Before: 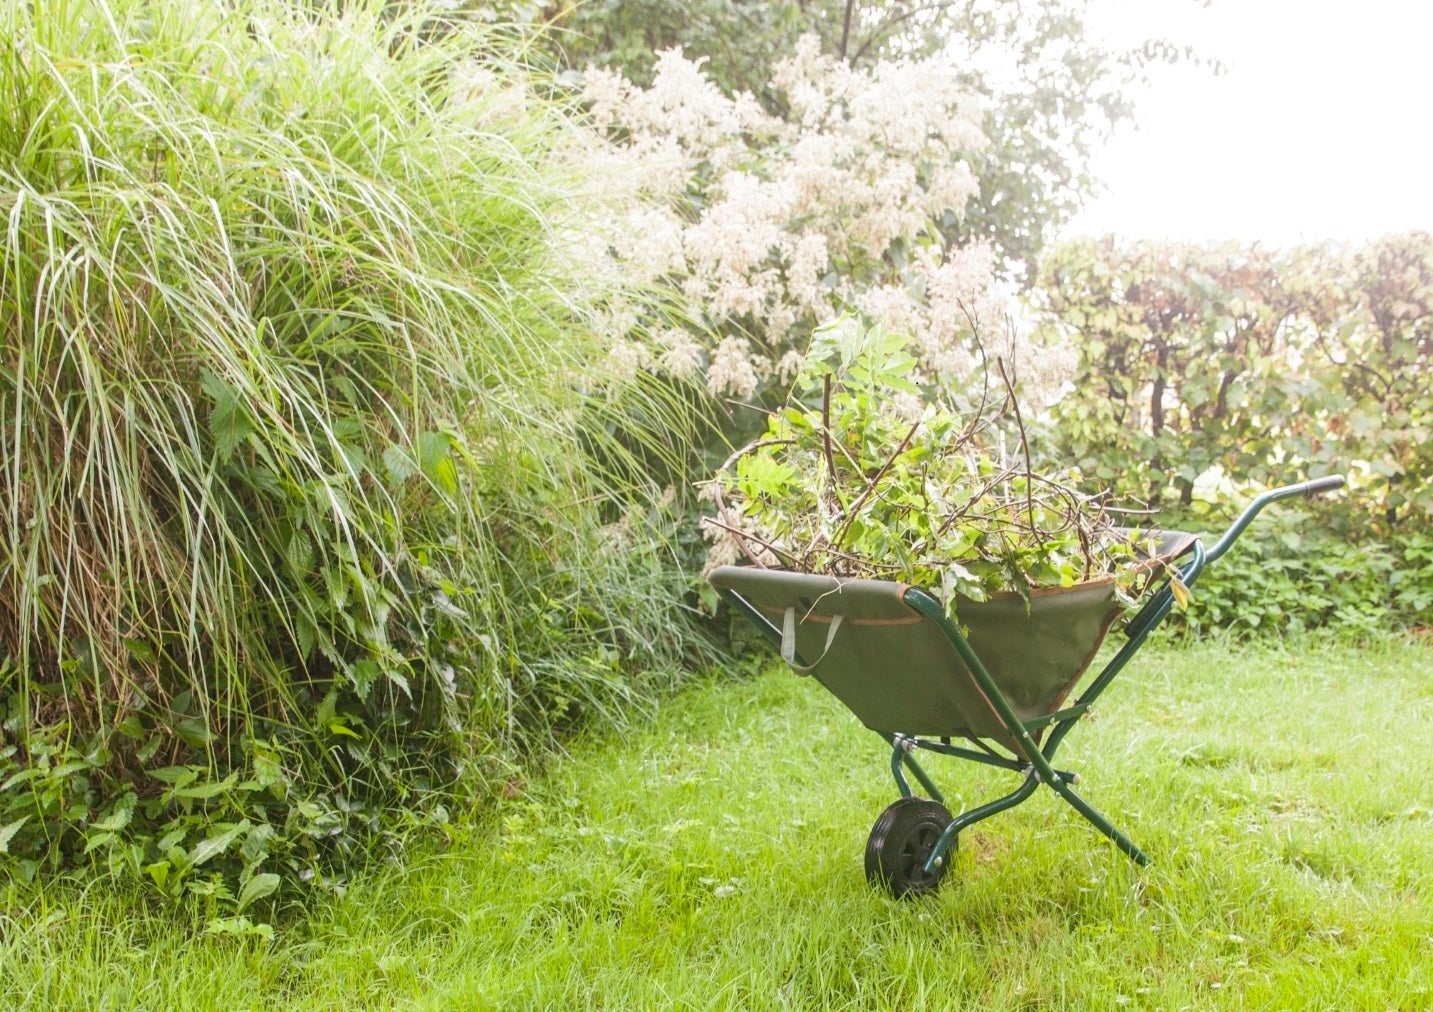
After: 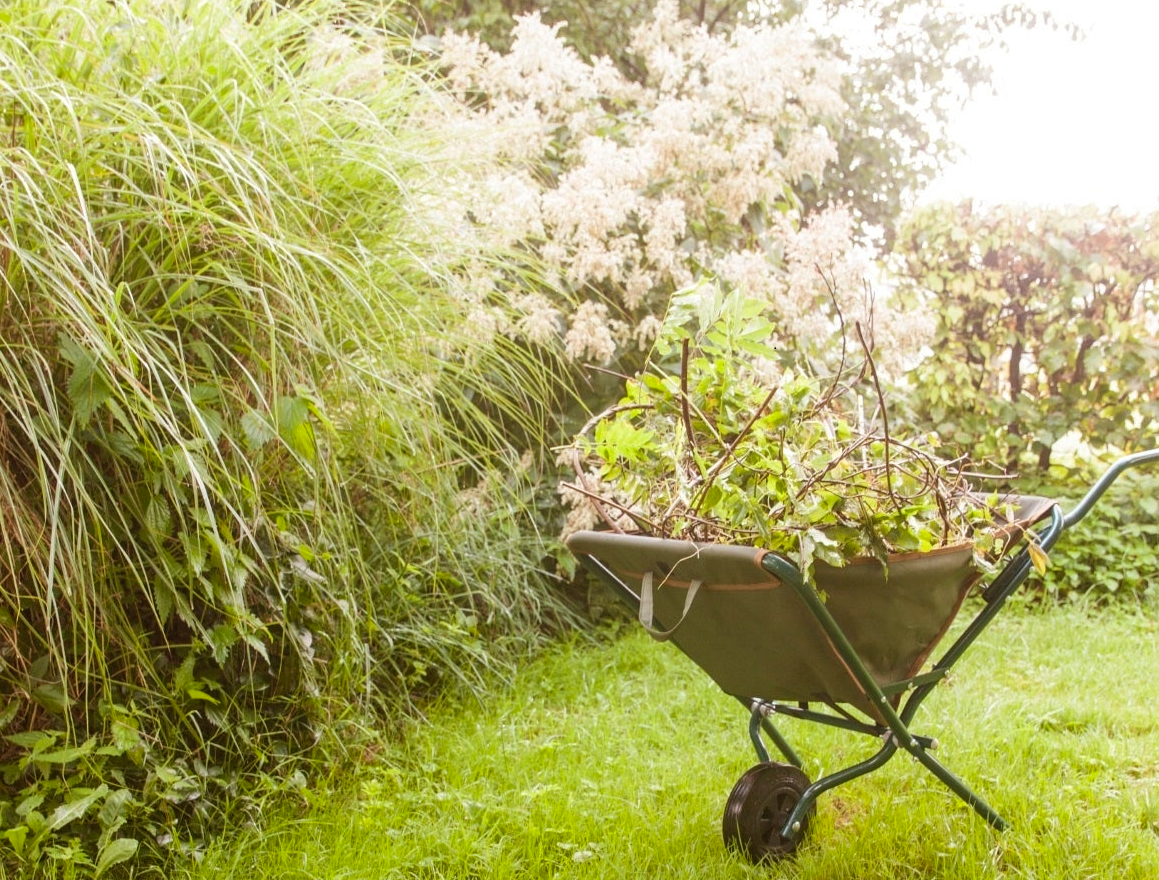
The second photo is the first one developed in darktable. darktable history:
crop: left 9.929%, top 3.475%, right 9.188%, bottom 9.529%
rgb levels: mode RGB, independent channels, levels [[0, 0.5, 1], [0, 0.521, 1], [0, 0.536, 1]]
